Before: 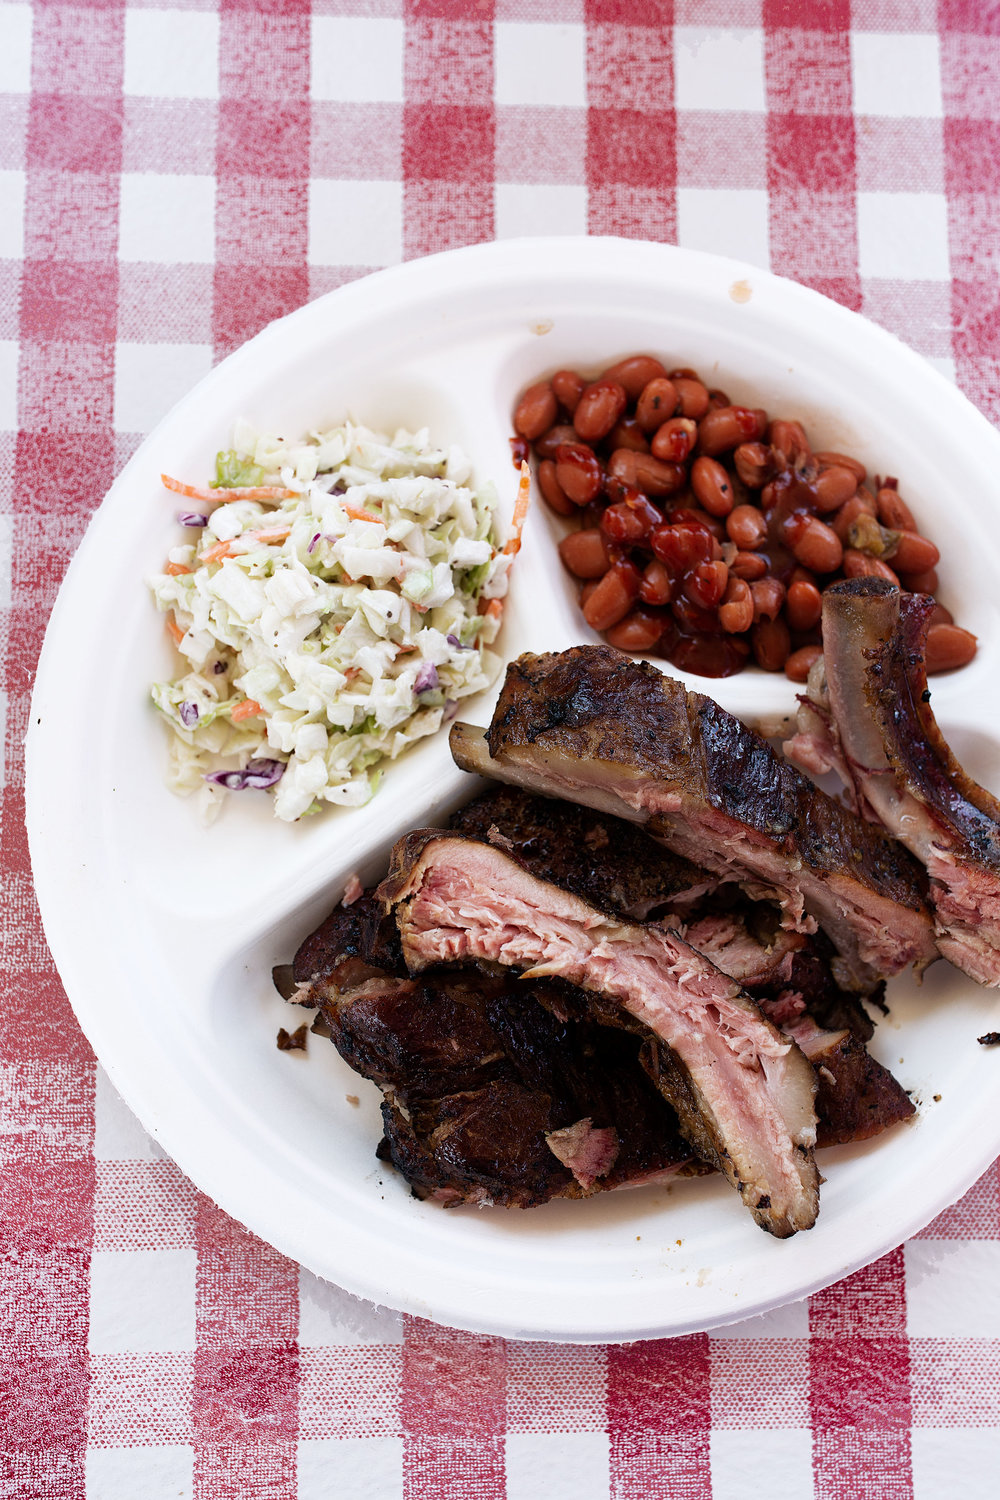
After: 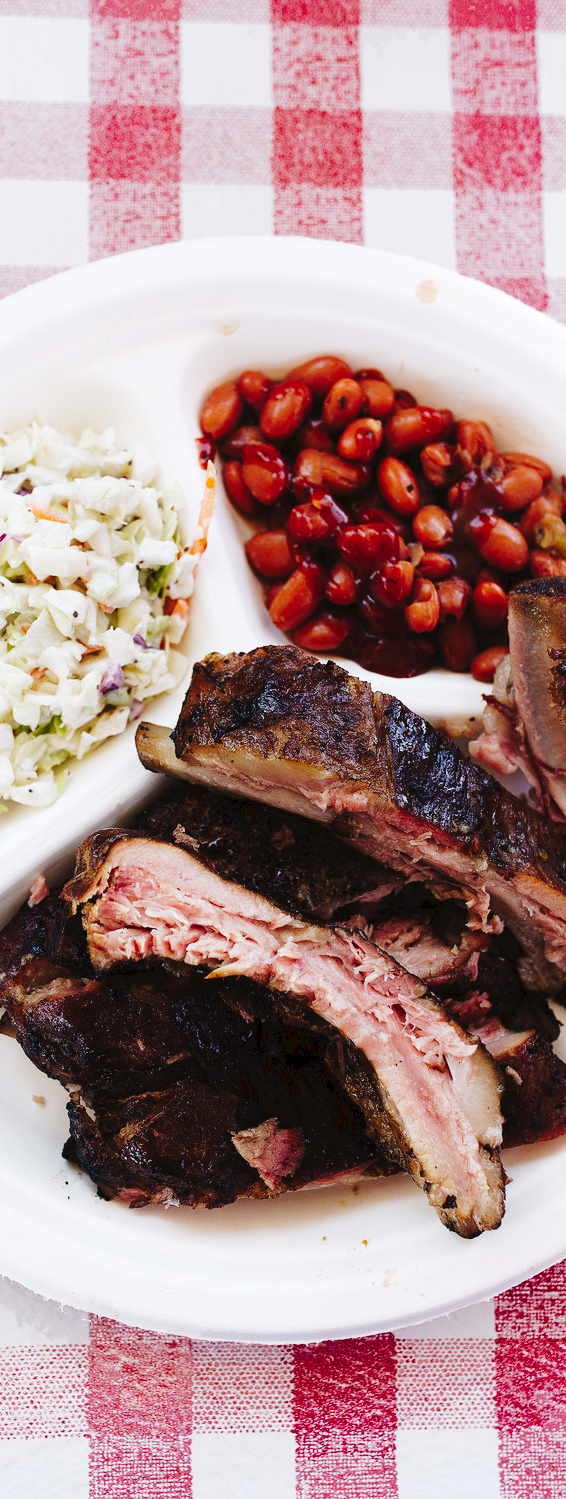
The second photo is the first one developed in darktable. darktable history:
crop: left 31.458%, top 0%, right 11.876%
tone curve: curves: ch0 [(0, 0) (0.003, 0.039) (0.011, 0.042) (0.025, 0.048) (0.044, 0.058) (0.069, 0.071) (0.1, 0.089) (0.136, 0.114) (0.177, 0.146) (0.224, 0.199) (0.277, 0.27) (0.335, 0.364) (0.399, 0.47) (0.468, 0.566) (0.543, 0.643) (0.623, 0.73) (0.709, 0.8) (0.801, 0.863) (0.898, 0.925) (1, 1)], preserve colors none
